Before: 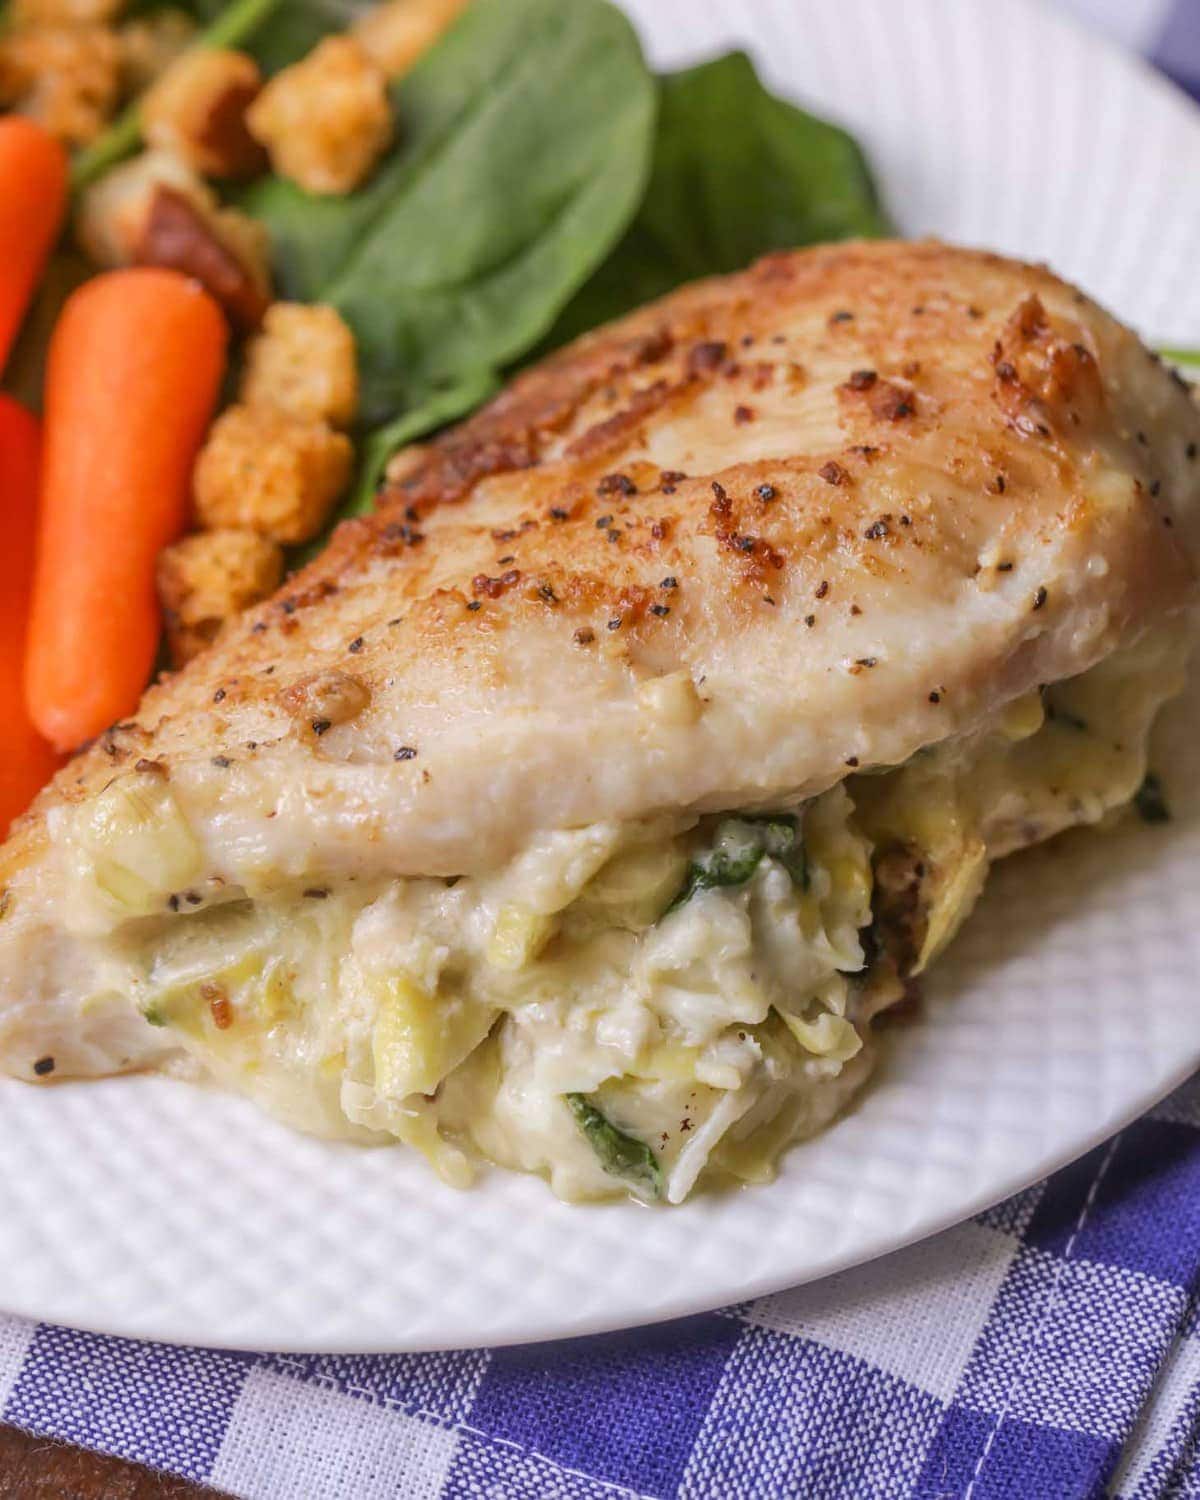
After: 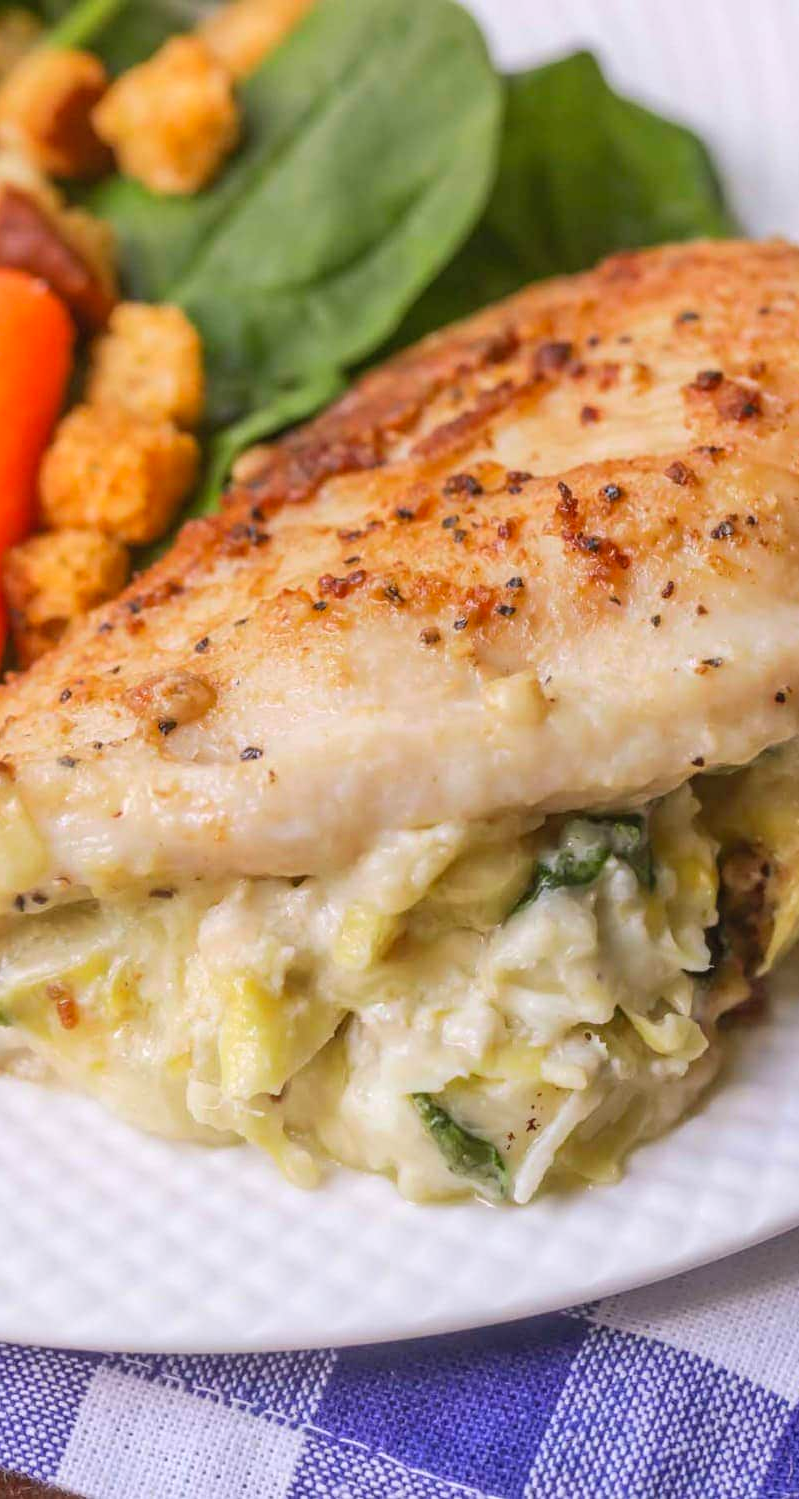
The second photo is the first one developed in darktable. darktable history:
crop and rotate: left 12.857%, right 20.554%
contrast brightness saturation: contrast 0.071, brightness 0.083, saturation 0.181
